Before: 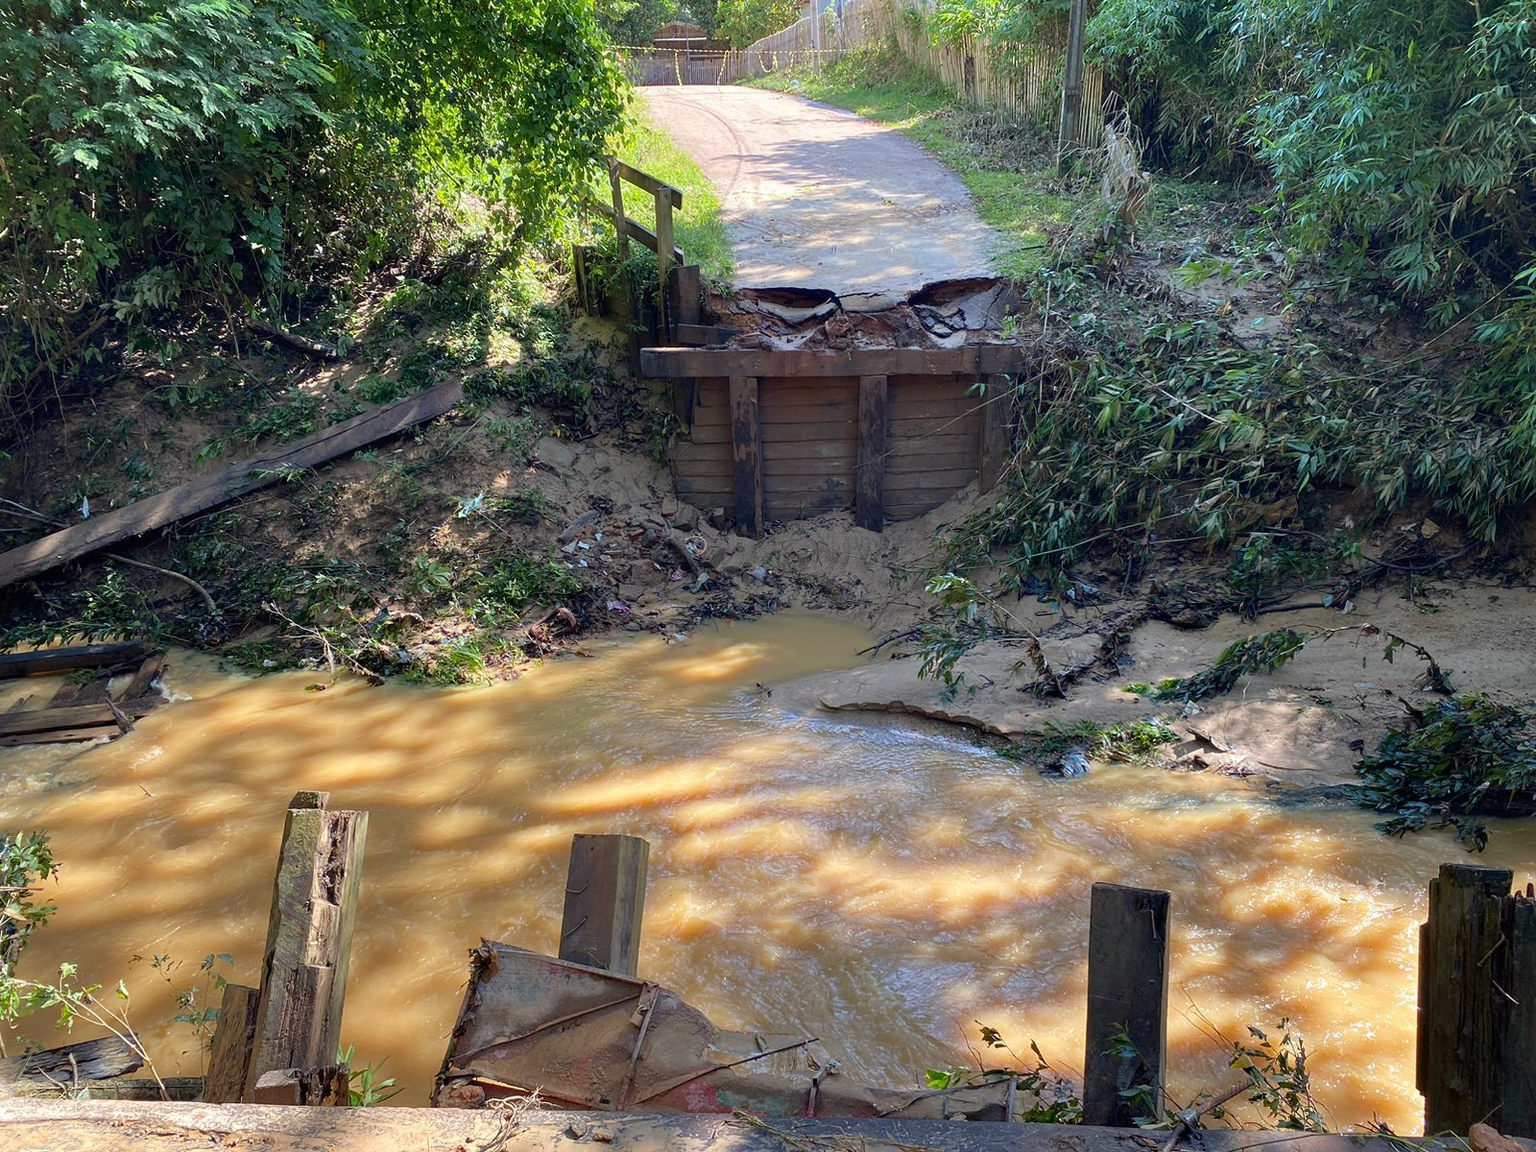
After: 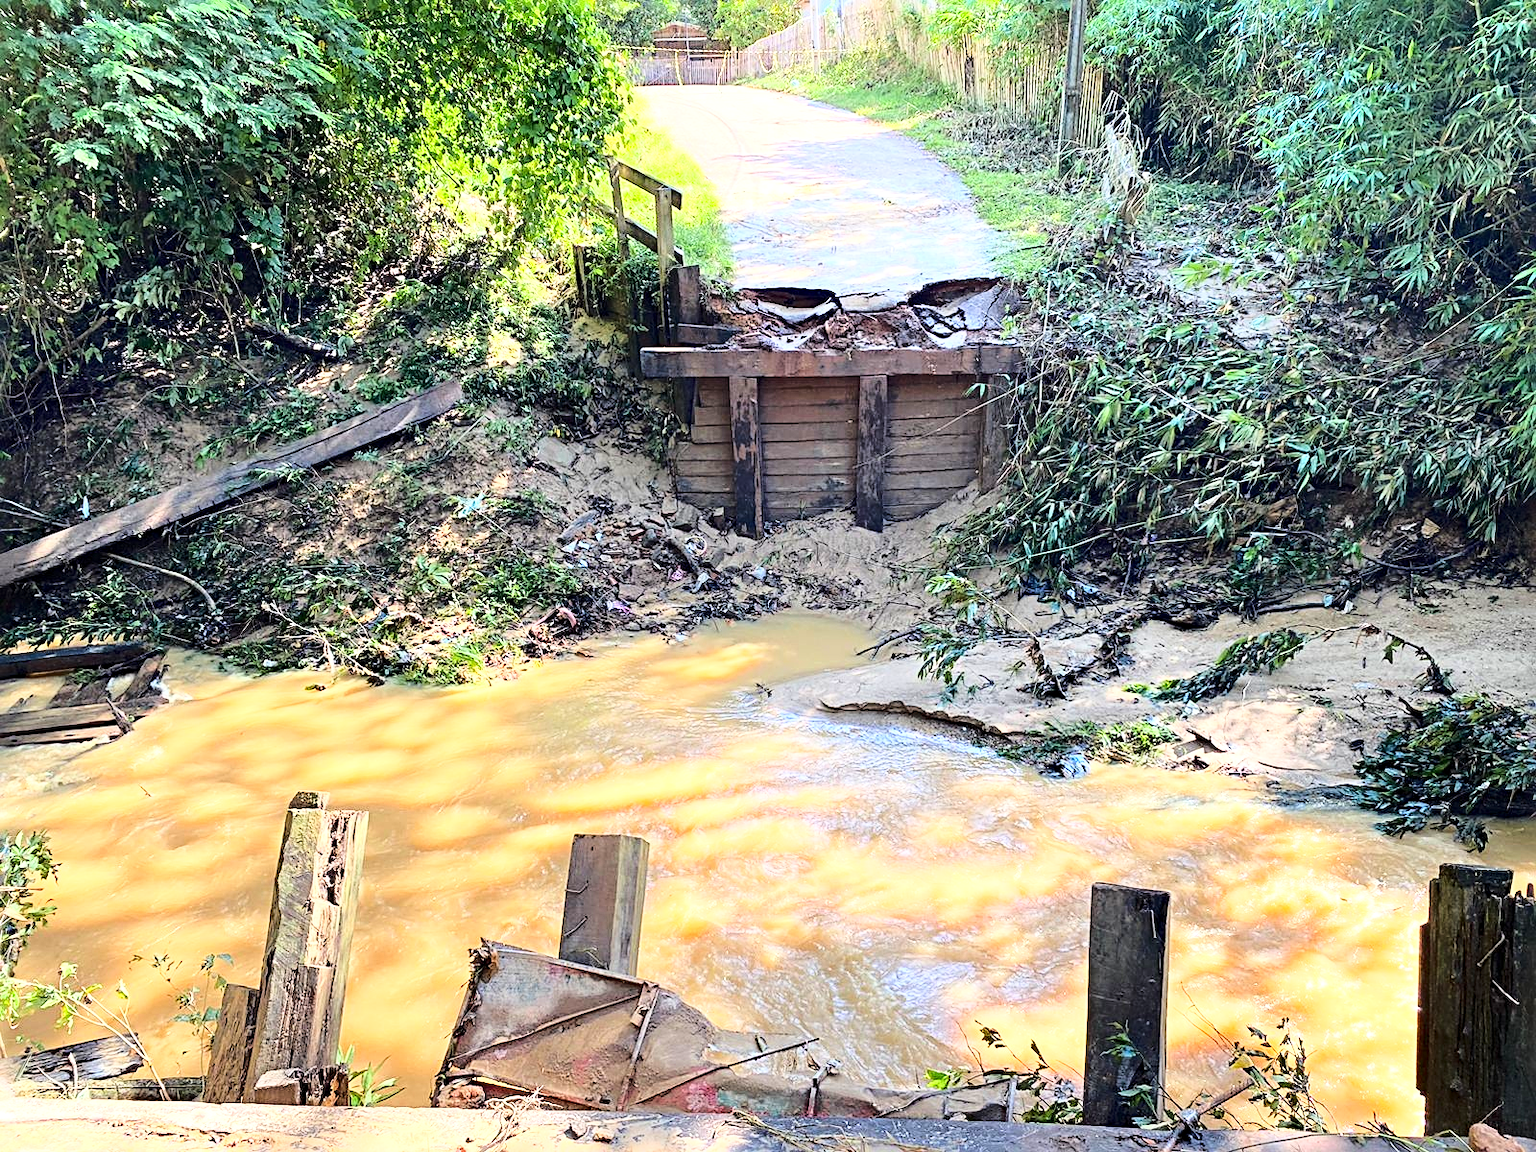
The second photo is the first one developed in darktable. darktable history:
base curve: curves: ch0 [(0, 0) (0.032, 0.037) (0.105, 0.228) (0.435, 0.76) (0.856, 0.983) (1, 1)]
sharpen: radius 3.957
exposure: black level correction 0, exposure 0.696 EV, compensate exposure bias true, compensate highlight preservation false
